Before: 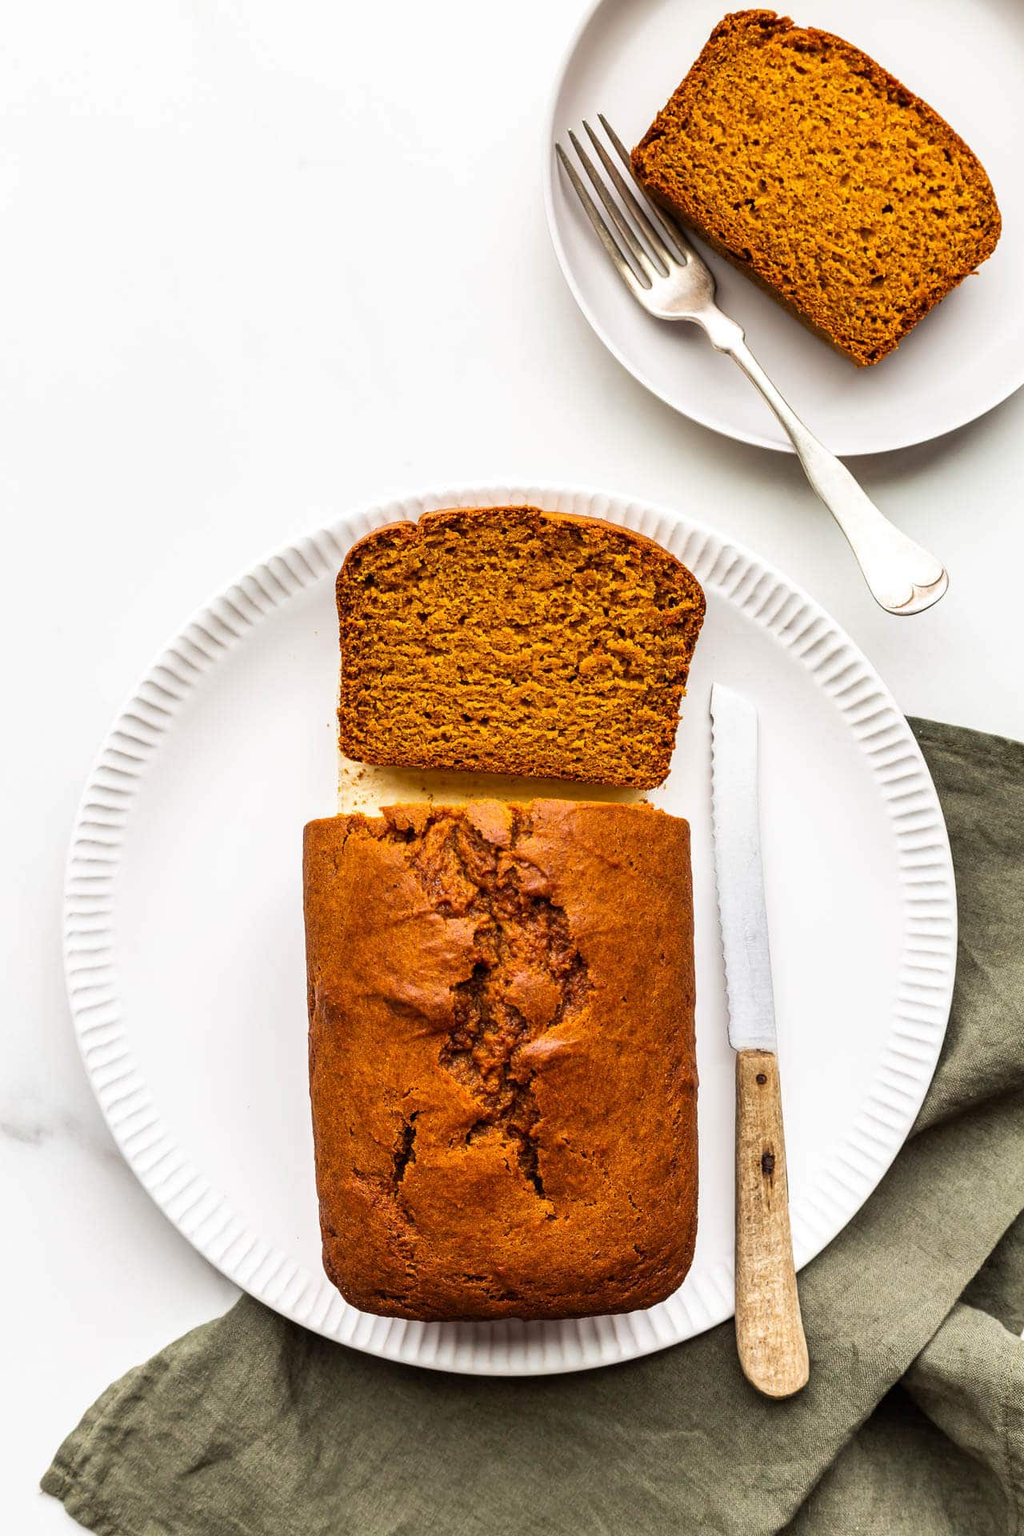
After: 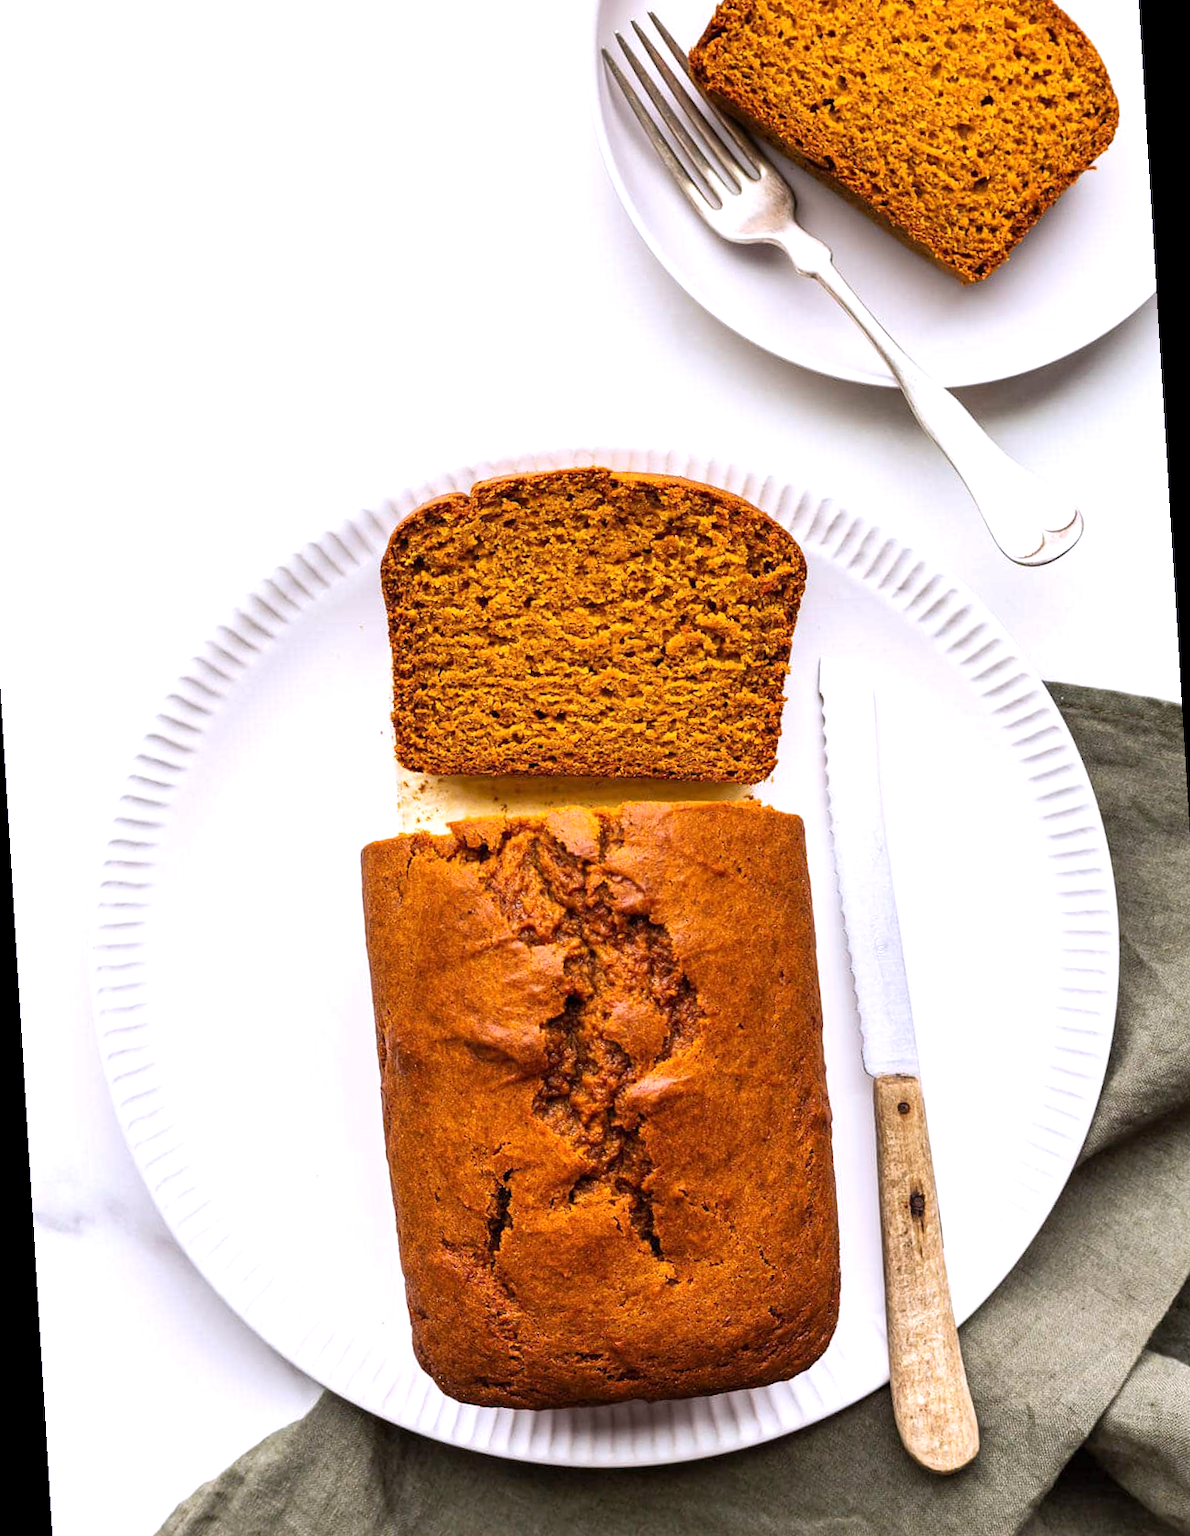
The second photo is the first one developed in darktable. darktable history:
white balance: red 1.004, blue 1.096
rotate and perspective: rotation -3.52°, crop left 0.036, crop right 0.964, crop top 0.081, crop bottom 0.919
exposure: exposure 0.236 EV, compensate highlight preservation false
